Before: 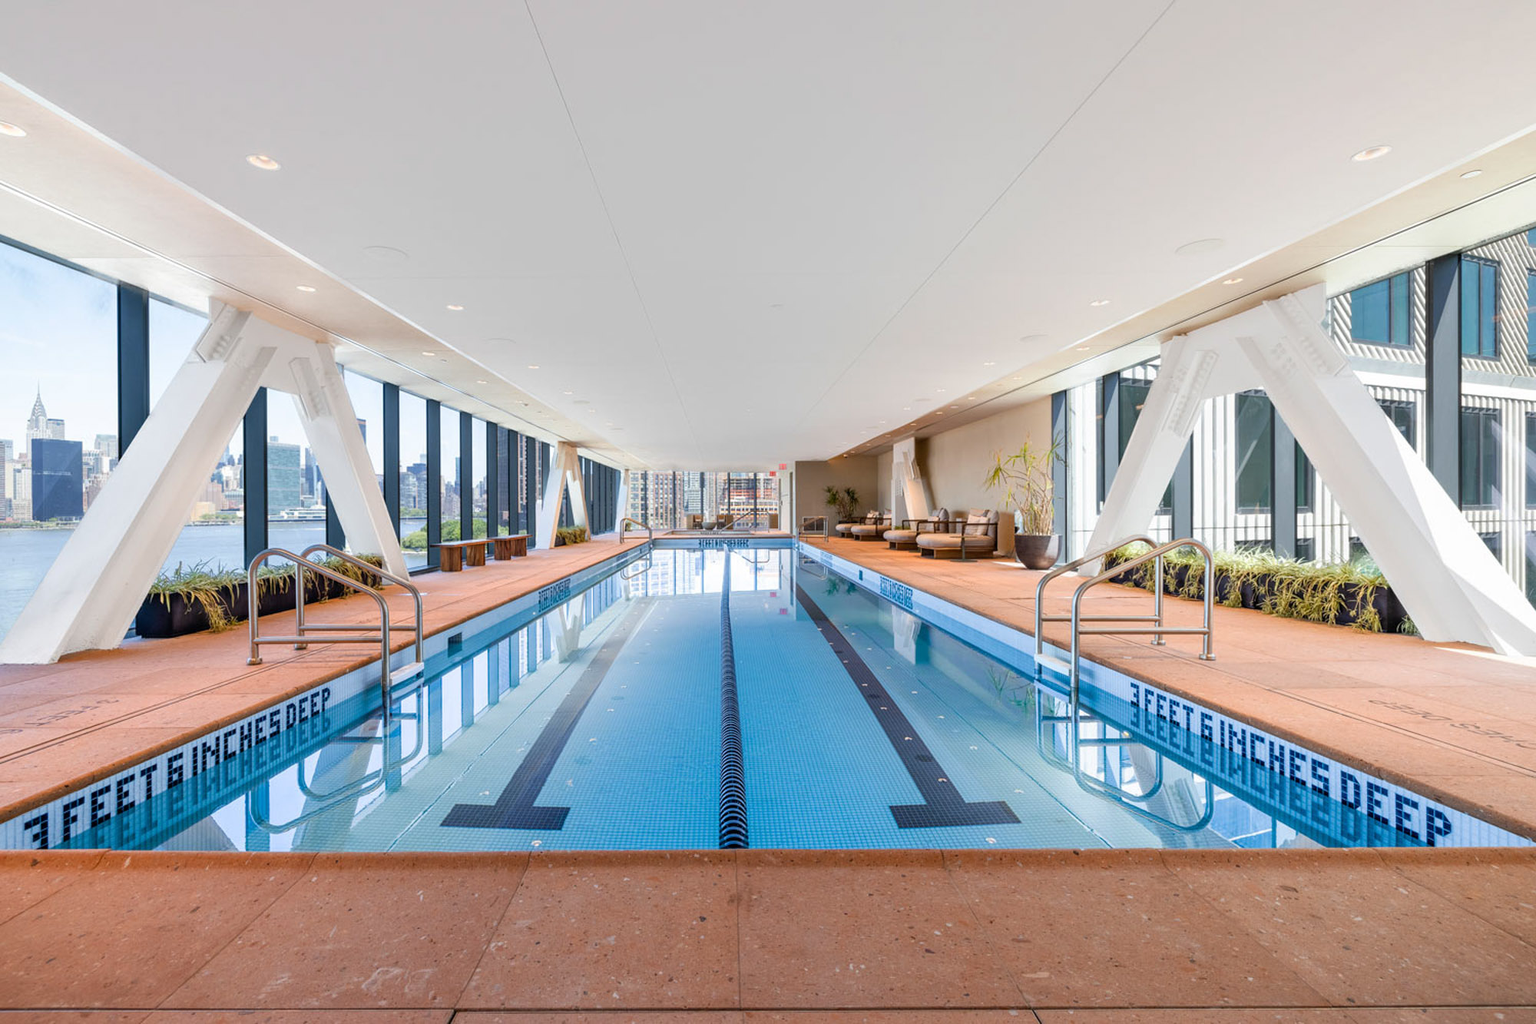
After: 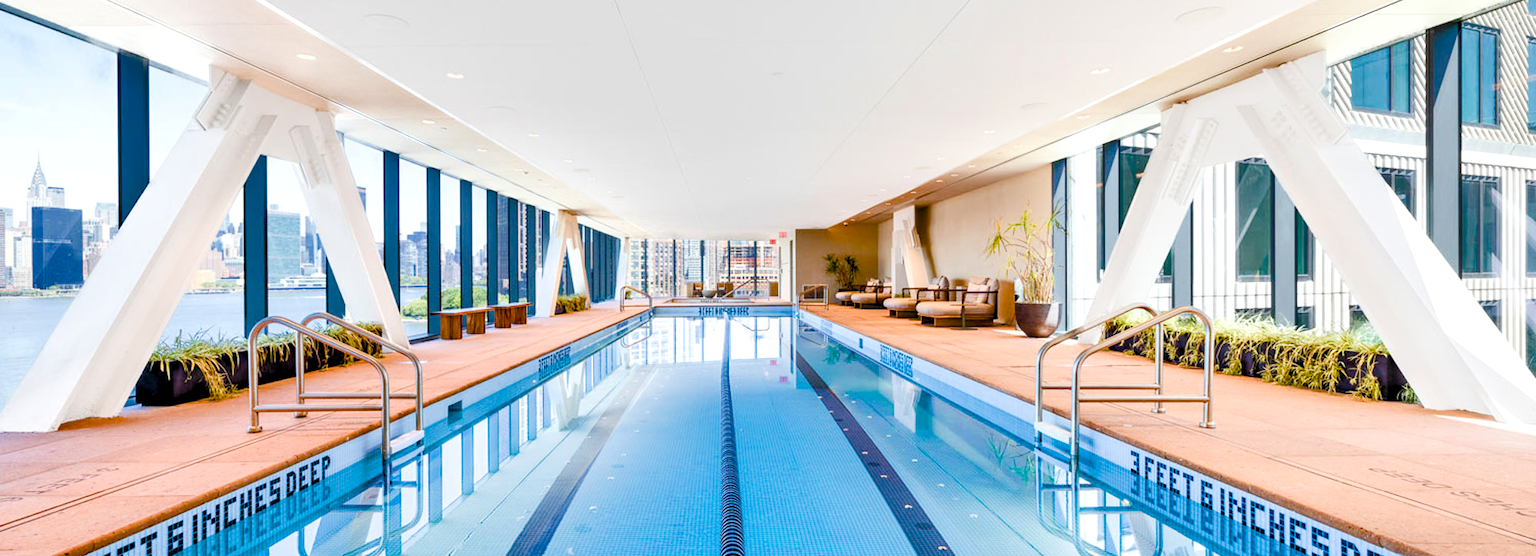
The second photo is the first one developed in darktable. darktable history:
tone equalizer: on, module defaults
levels: levels [0.062, 0.494, 0.925]
crop and rotate: top 22.715%, bottom 22.922%
exposure: exposure 0.949 EV, compensate exposure bias true, compensate highlight preservation false
color balance rgb: linear chroma grading › global chroma 15.374%, perceptual saturation grading › global saturation 24.651%, perceptual saturation grading › highlights -50.876%, perceptual saturation grading › mid-tones 19.069%, perceptual saturation grading › shadows 61.696%, global vibrance 45.224%
shadows and highlights: shadows 47.21, highlights -40.92, soften with gaussian
filmic rgb: black relative exposure -7.65 EV, white relative exposure 4.56 EV, hardness 3.61
contrast brightness saturation: saturation -0.058
